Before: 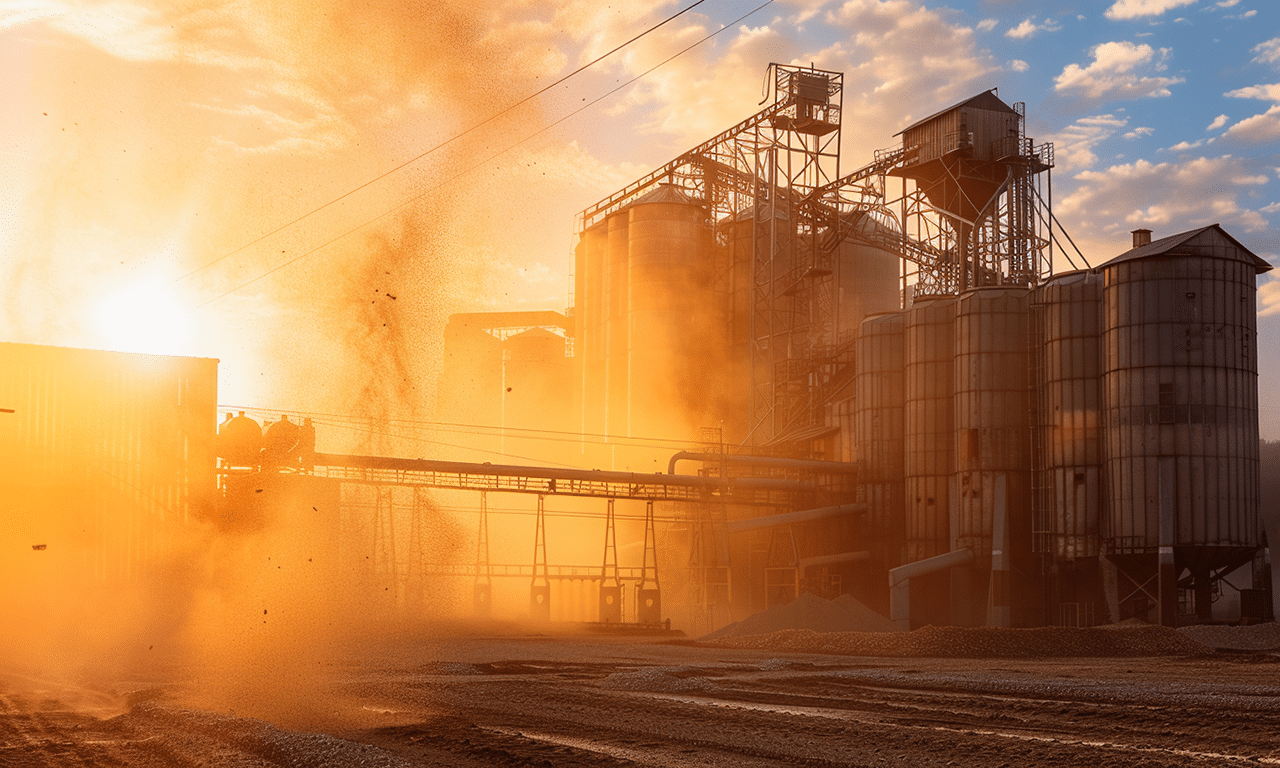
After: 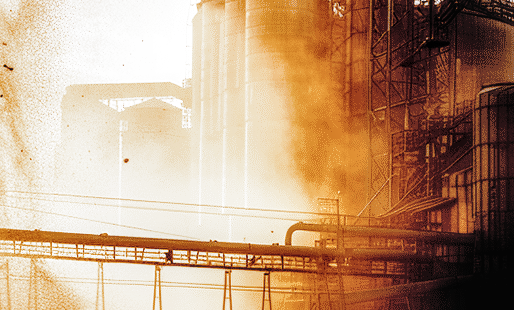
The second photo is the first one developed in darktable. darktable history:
filmic rgb: black relative exposure -1.03 EV, white relative exposure 2.09 EV, hardness 1.55, contrast 2.245, preserve chrominance no, color science v4 (2020), iterations of high-quality reconstruction 0, type of noise poissonian
exposure: exposure 0.014 EV, compensate exposure bias true, compensate highlight preservation false
crop: left 29.947%, top 29.916%, right 29.884%, bottom 29.633%
color calibration: gray › normalize channels true, illuminant custom, x 0.389, y 0.387, temperature 3826.25 K, gamut compression 0.01
local contrast: highlights 63%, detail 143%, midtone range 0.428
contrast brightness saturation: contrast -0.058, saturation -0.415
